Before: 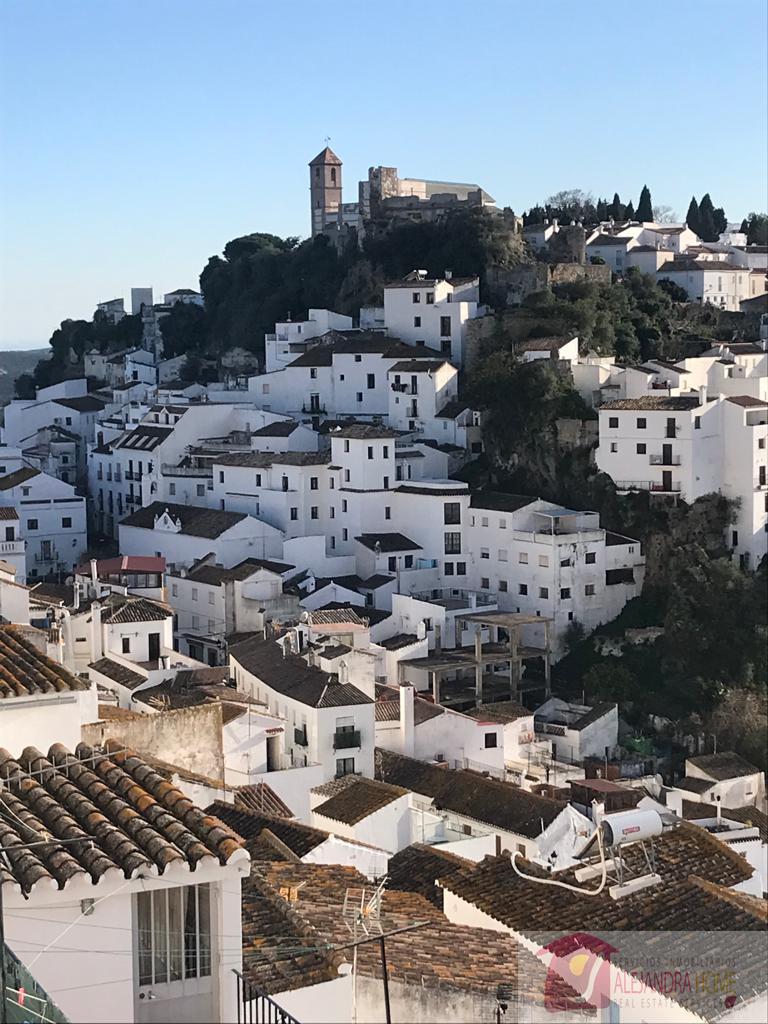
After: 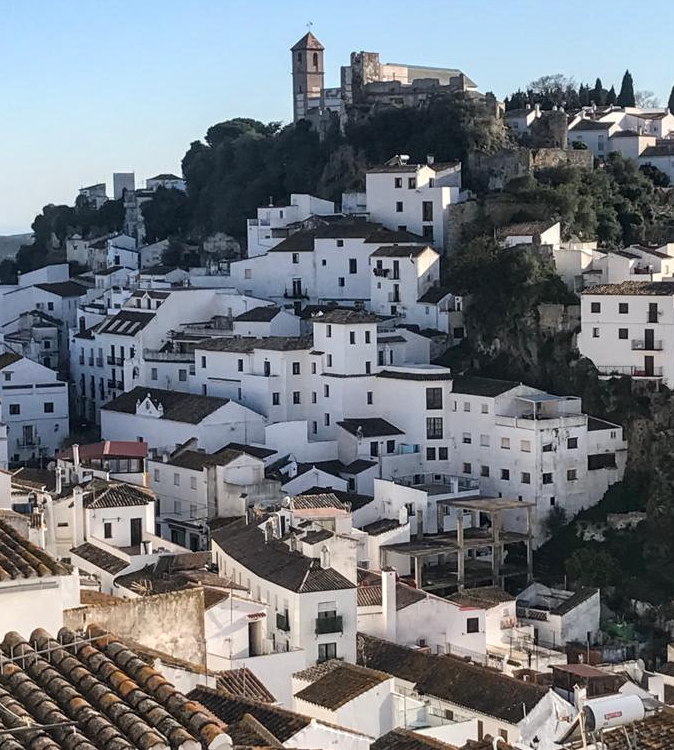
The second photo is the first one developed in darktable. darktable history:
tone curve: preserve colors none
local contrast: on, module defaults
crop and rotate: left 2.405%, top 11.294%, right 9.809%, bottom 15.372%
shadows and highlights: shadows -9.71, white point adjustment 1.39, highlights 9.52
